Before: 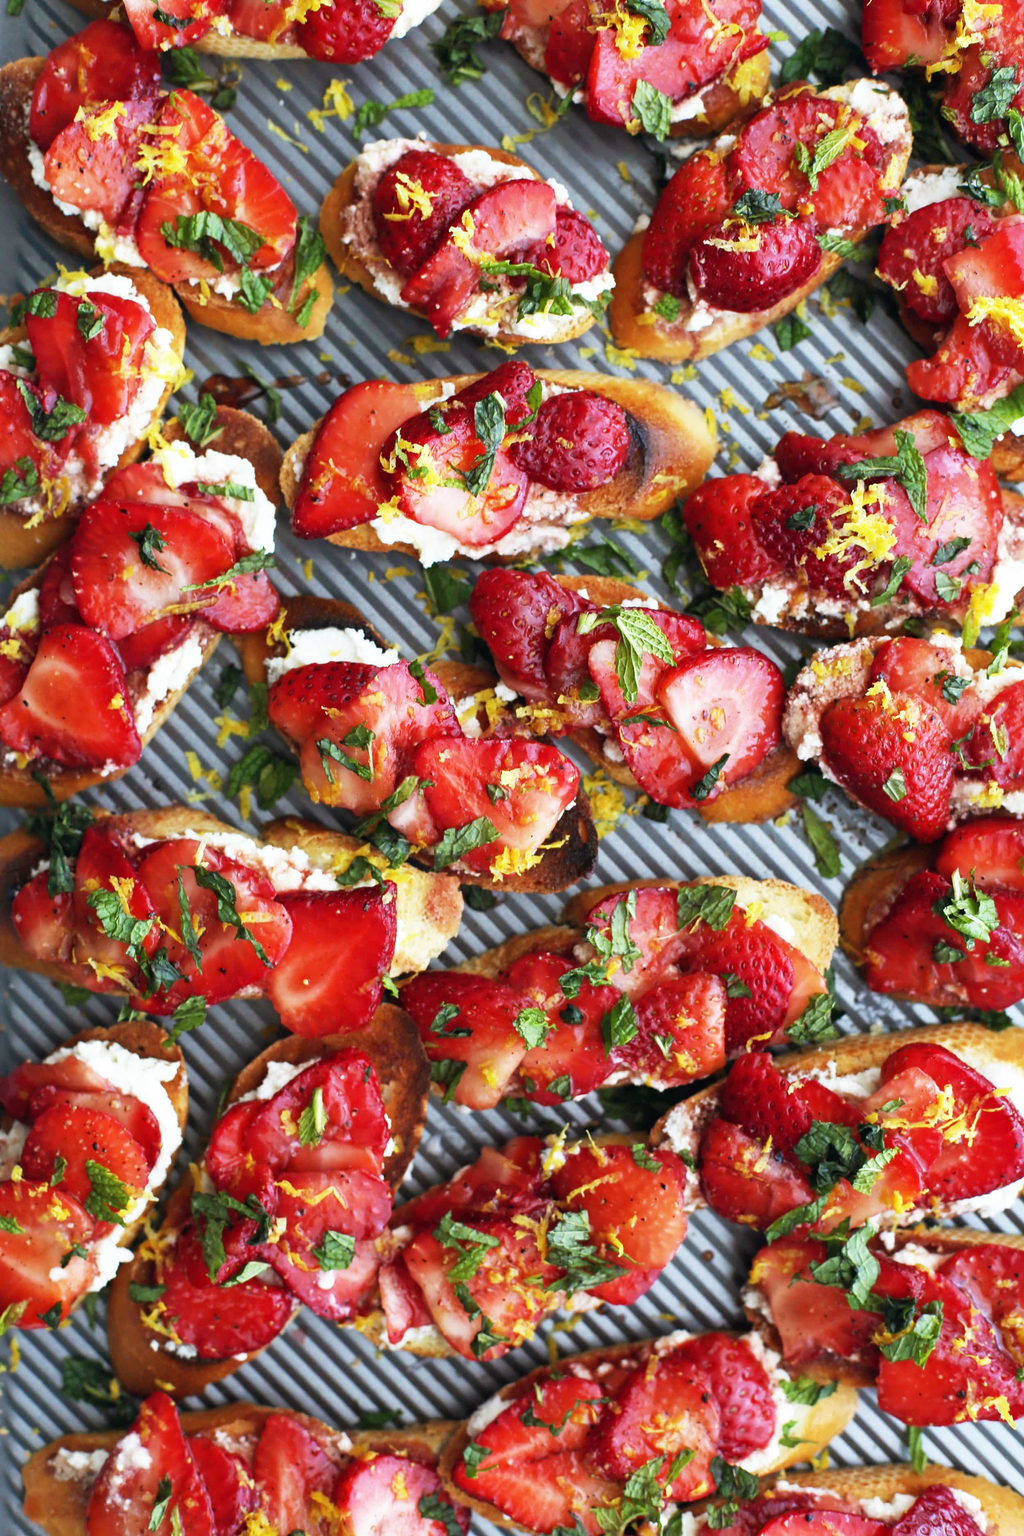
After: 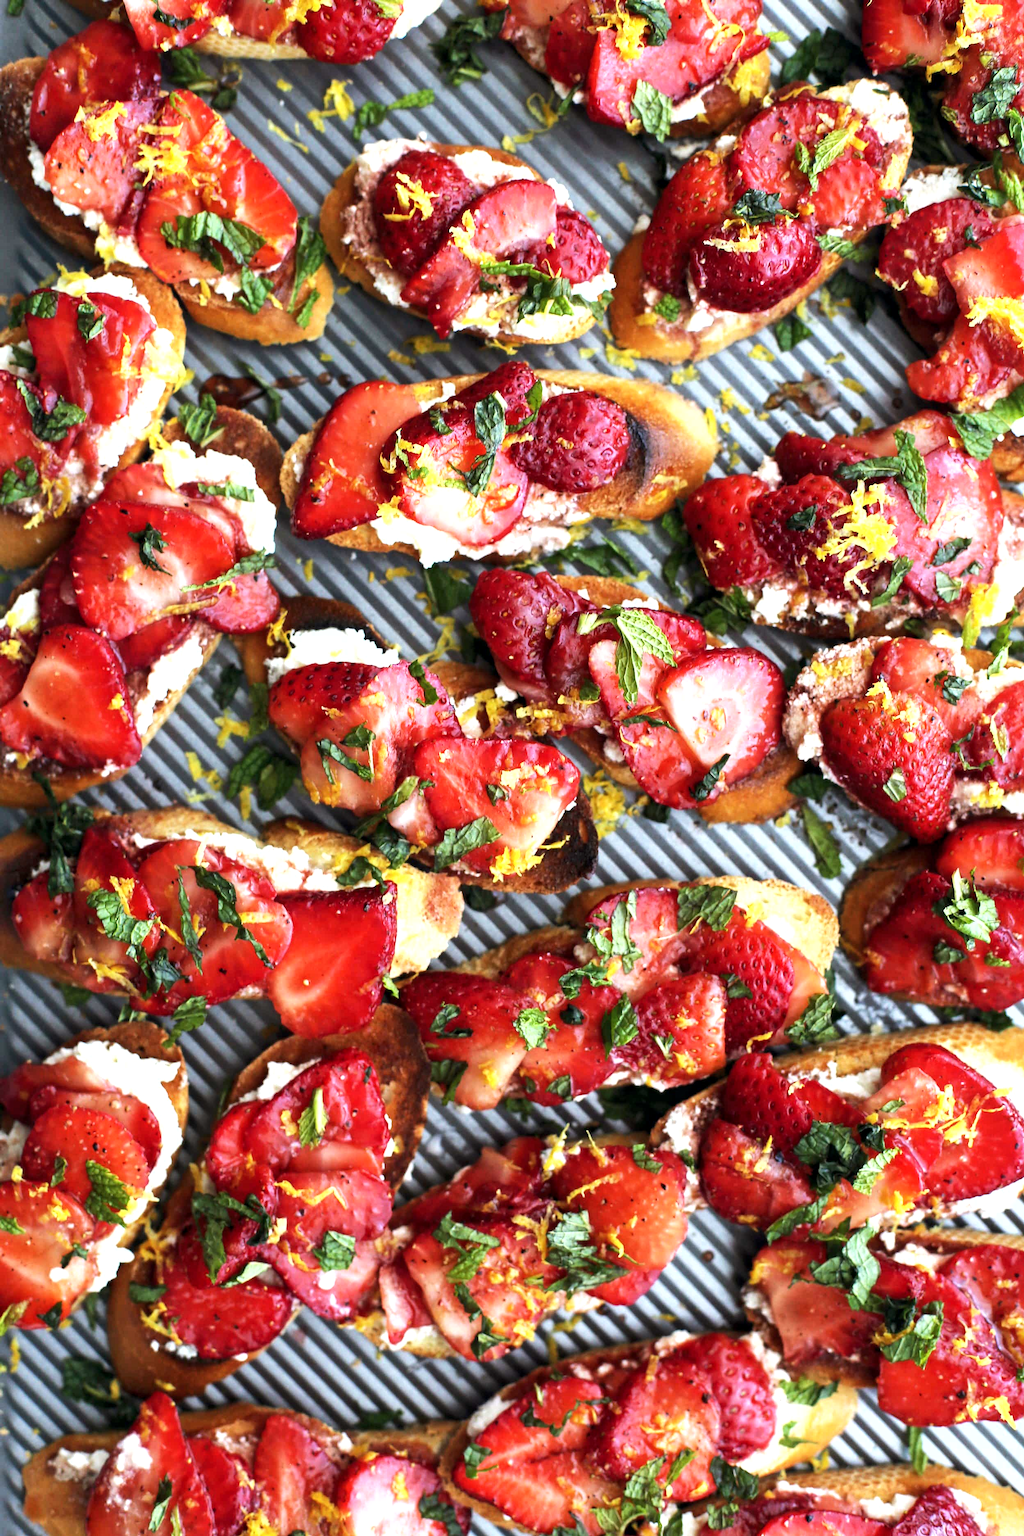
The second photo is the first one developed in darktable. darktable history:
local contrast: highlights 102%, shadows 102%, detail 120%, midtone range 0.2
tone equalizer: -8 EV -0.411 EV, -7 EV -0.387 EV, -6 EV -0.318 EV, -5 EV -0.245 EV, -3 EV 0.216 EV, -2 EV 0.348 EV, -1 EV 0.407 EV, +0 EV 0.436 EV, edges refinement/feathering 500, mask exposure compensation -1.57 EV, preserve details no
shadows and highlights: radius 92.98, shadows -15.39, white point adjustment 0.252, highlights 31.27, compress 48.3%, soften with gaussian
